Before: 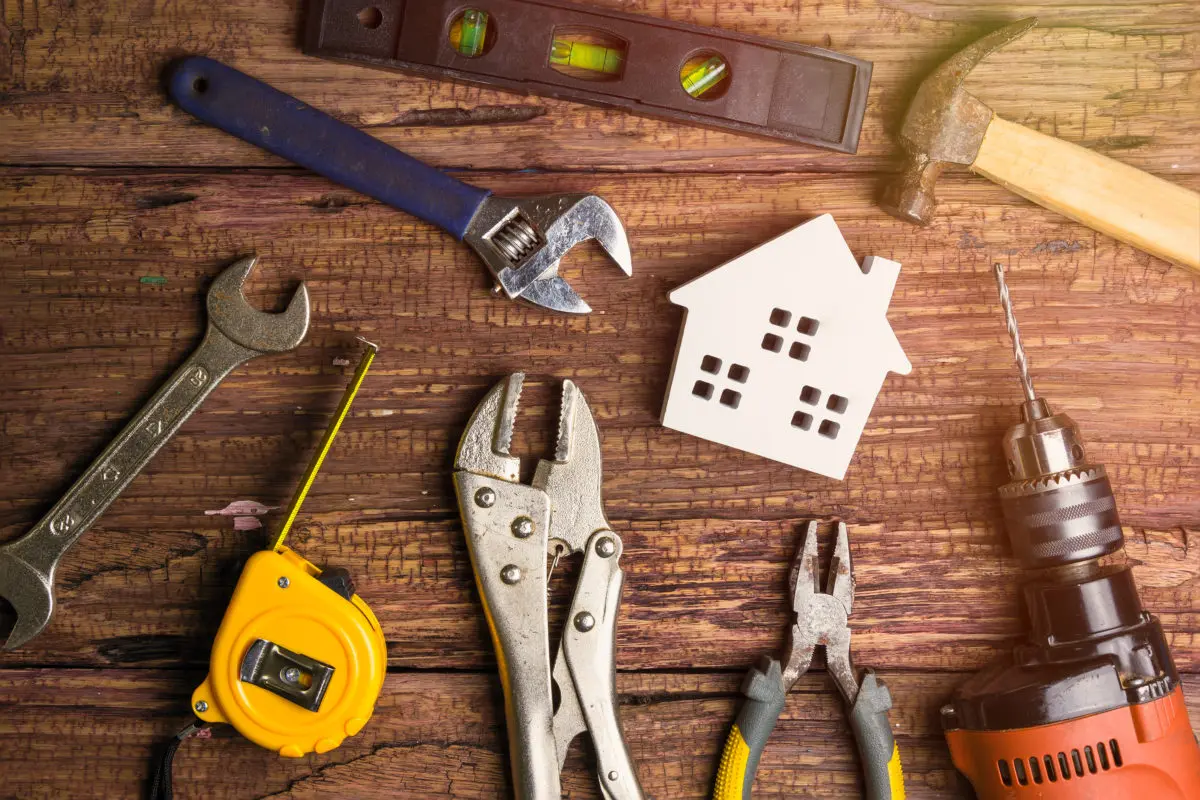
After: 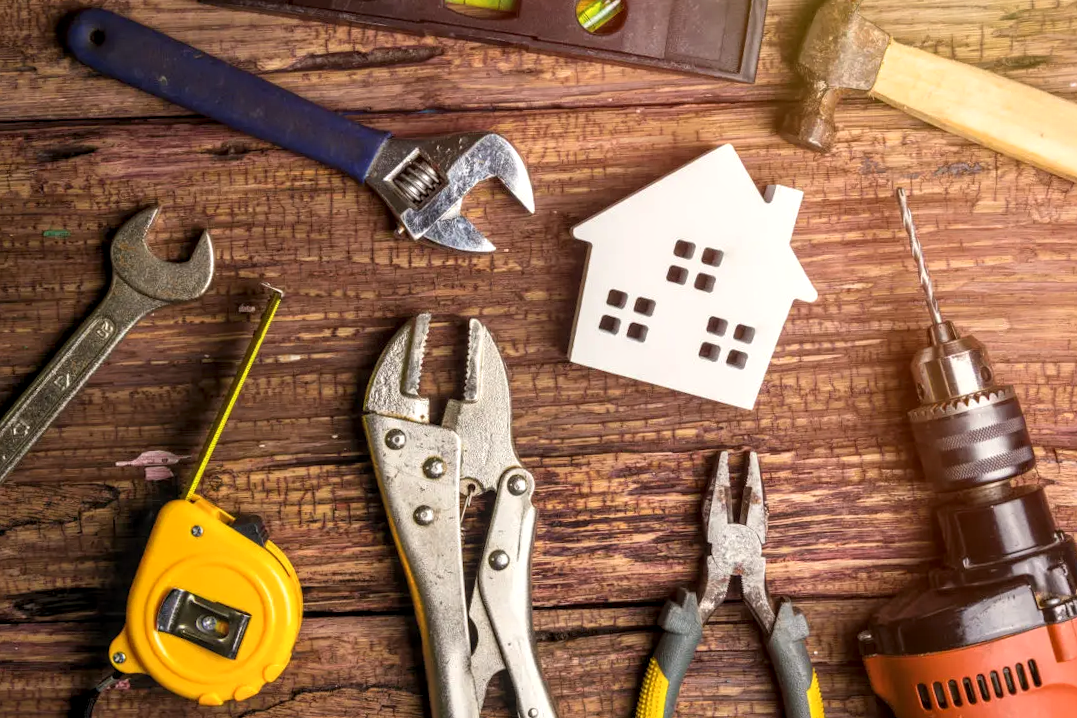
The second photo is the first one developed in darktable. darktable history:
levels: mode automatic, black 0.023%, white 99.97%, levels [0.062, 0.494, 0.925]
crop and rotate: angle 1.96°, left 5.673%, top 5.673%
local contrast: detail 130%
